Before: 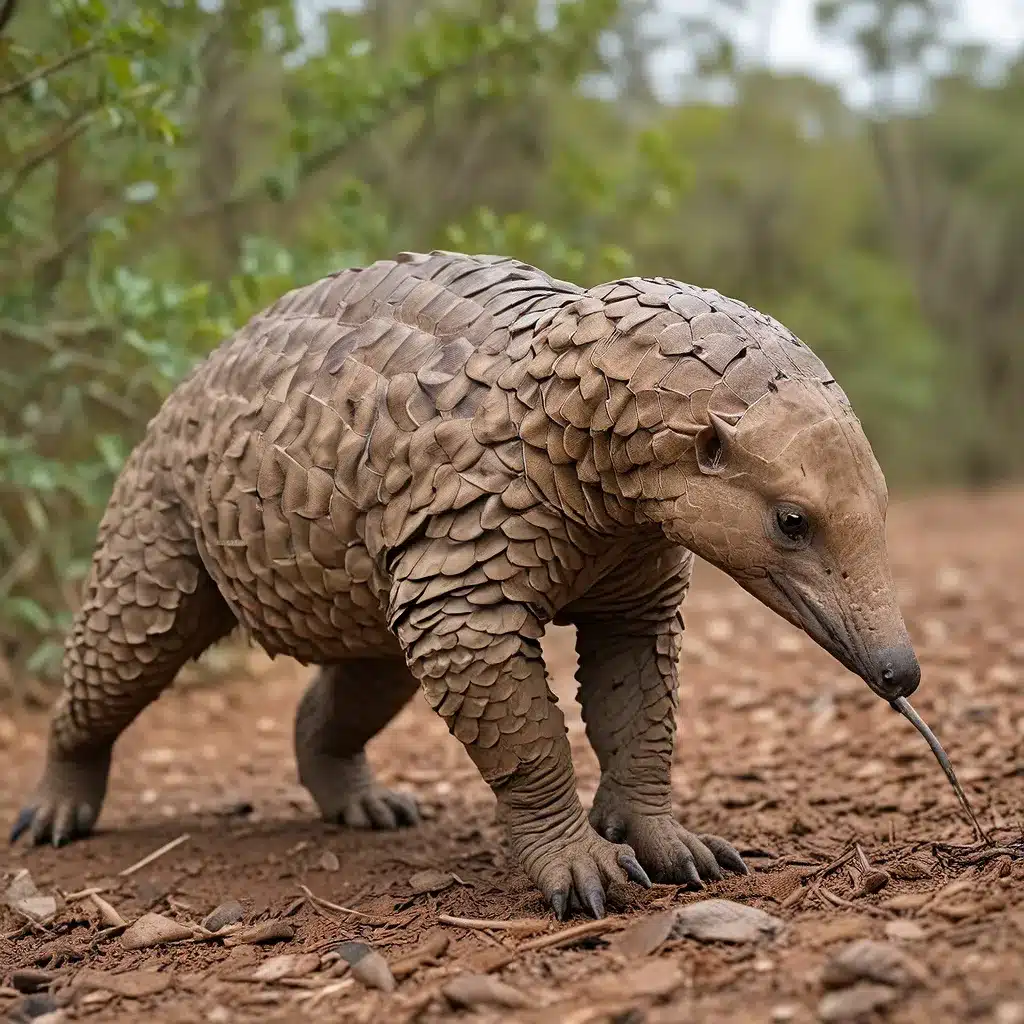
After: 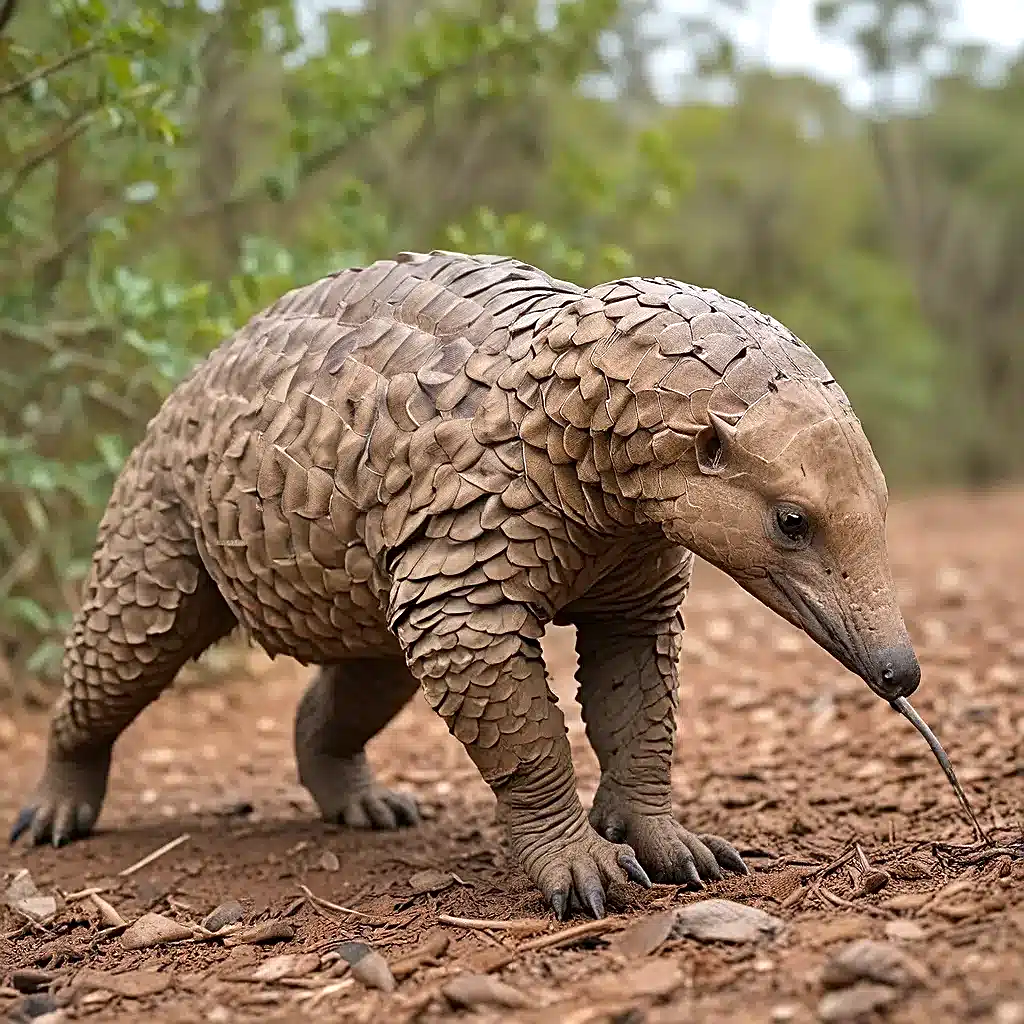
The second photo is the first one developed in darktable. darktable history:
sharpen: on, module defaults
shadows and highlights: shadows 4.1, highlights -17.6, soften with gaussian
exposure: exposure 0.3 EV, compensate highlight preservation false
contrast brightness saturation: contrast 0.05
